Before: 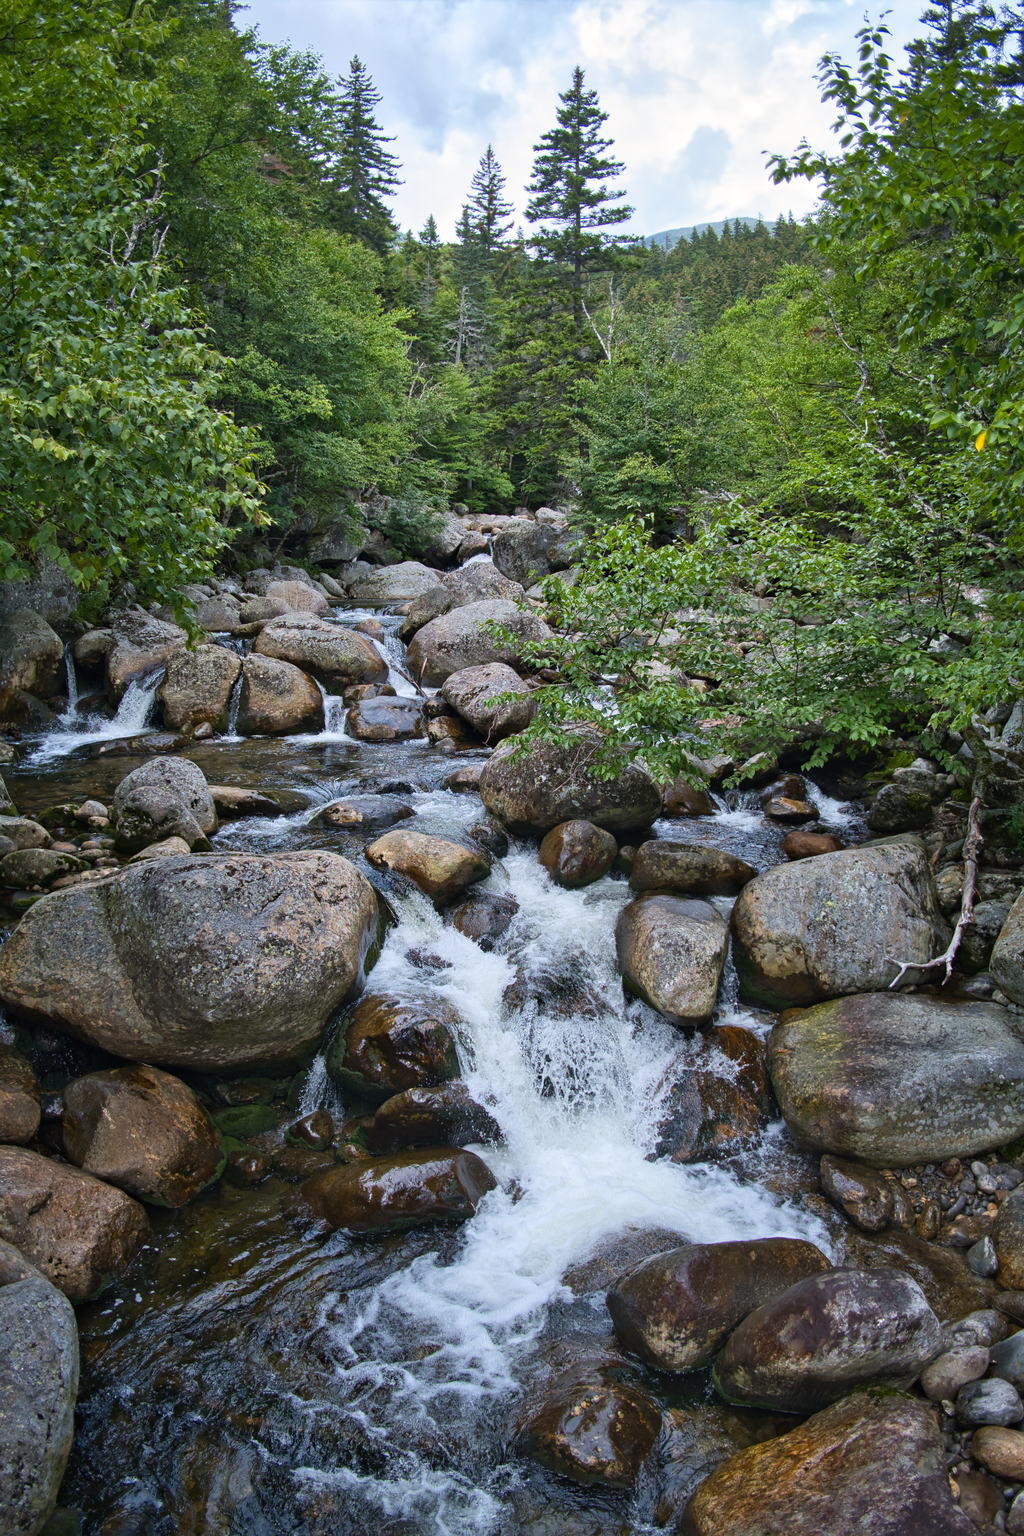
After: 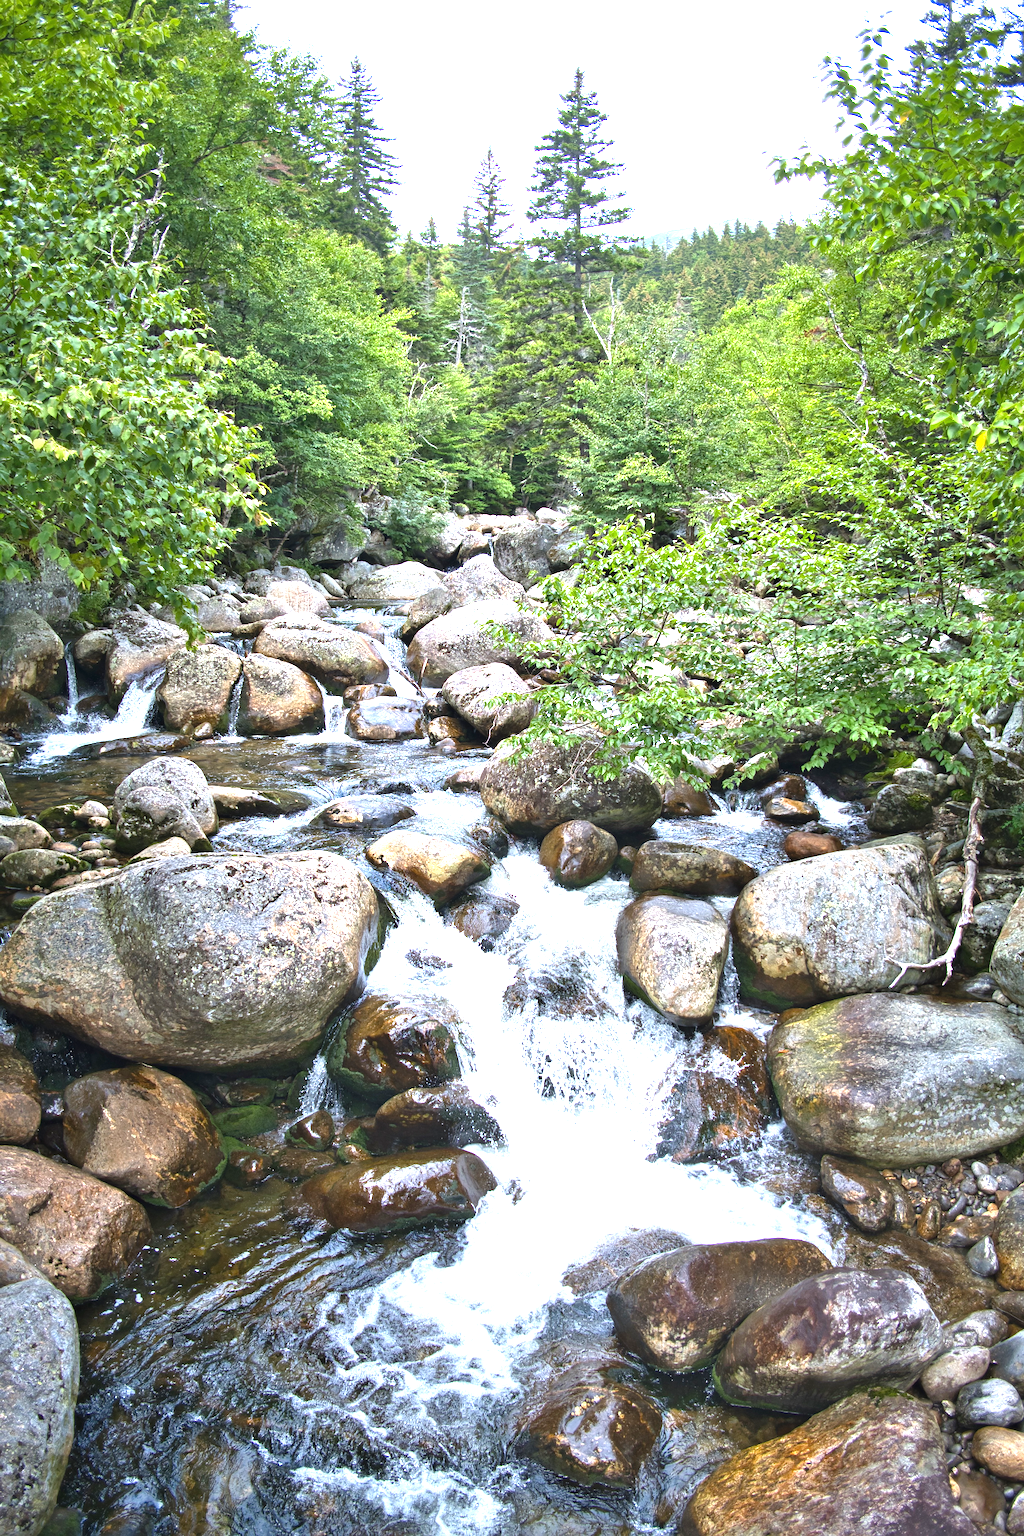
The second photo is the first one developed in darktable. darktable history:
exposure: black level correction 0, exposure 1.663 EV, compensate highlight preservation false
